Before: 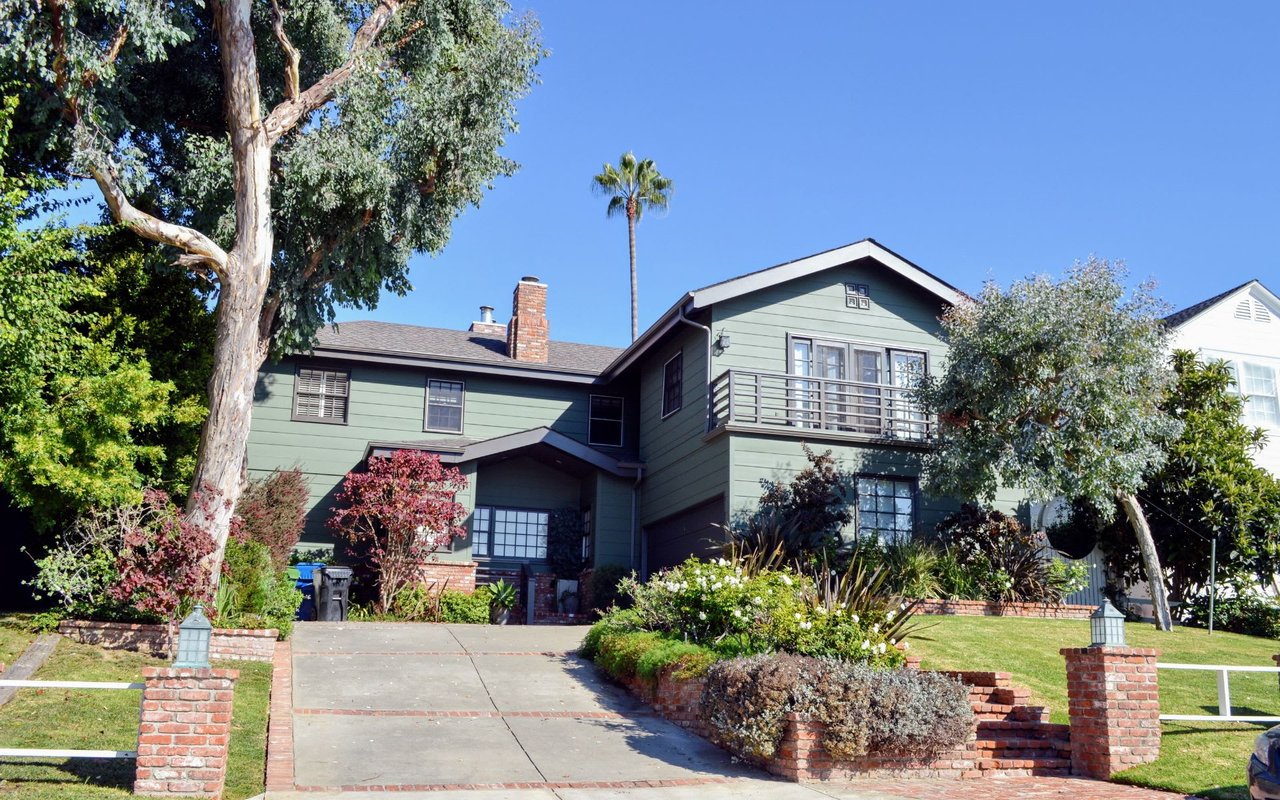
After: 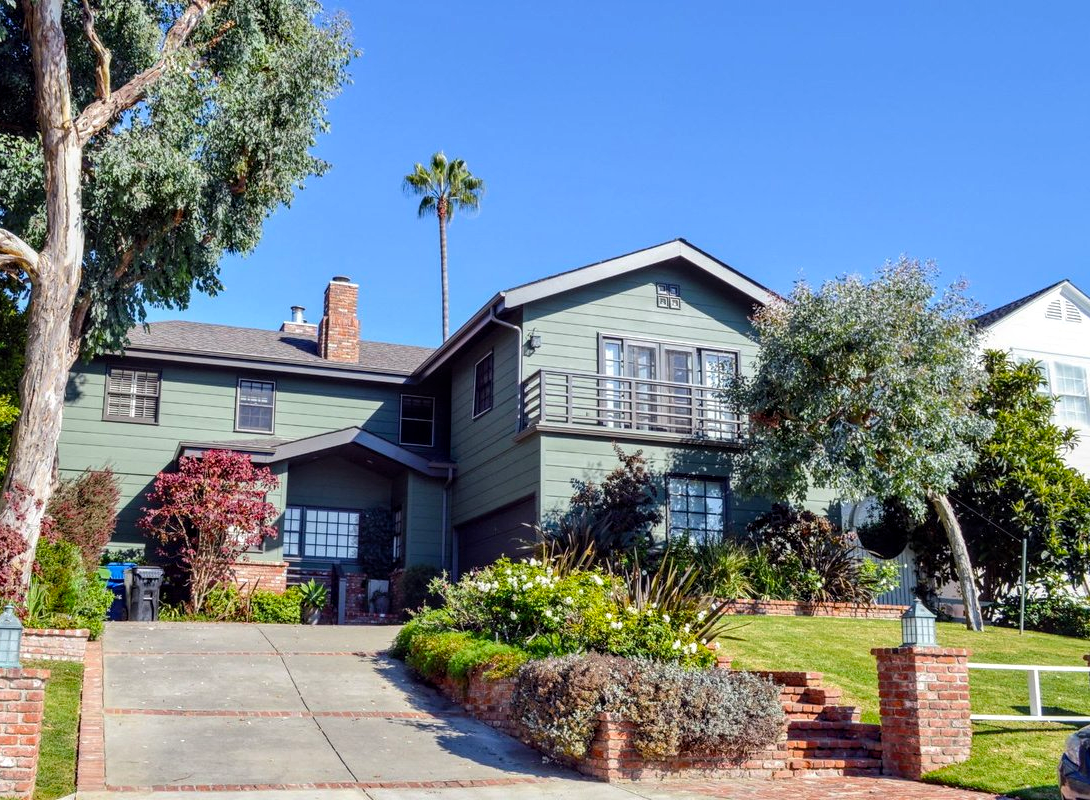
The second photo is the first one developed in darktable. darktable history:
crop and rotate: left 14.818%
local contrast: on, module defaults
color balance rgb: perceptual saturation grading › global saturation 19.807%, global vibrance 9.832%
